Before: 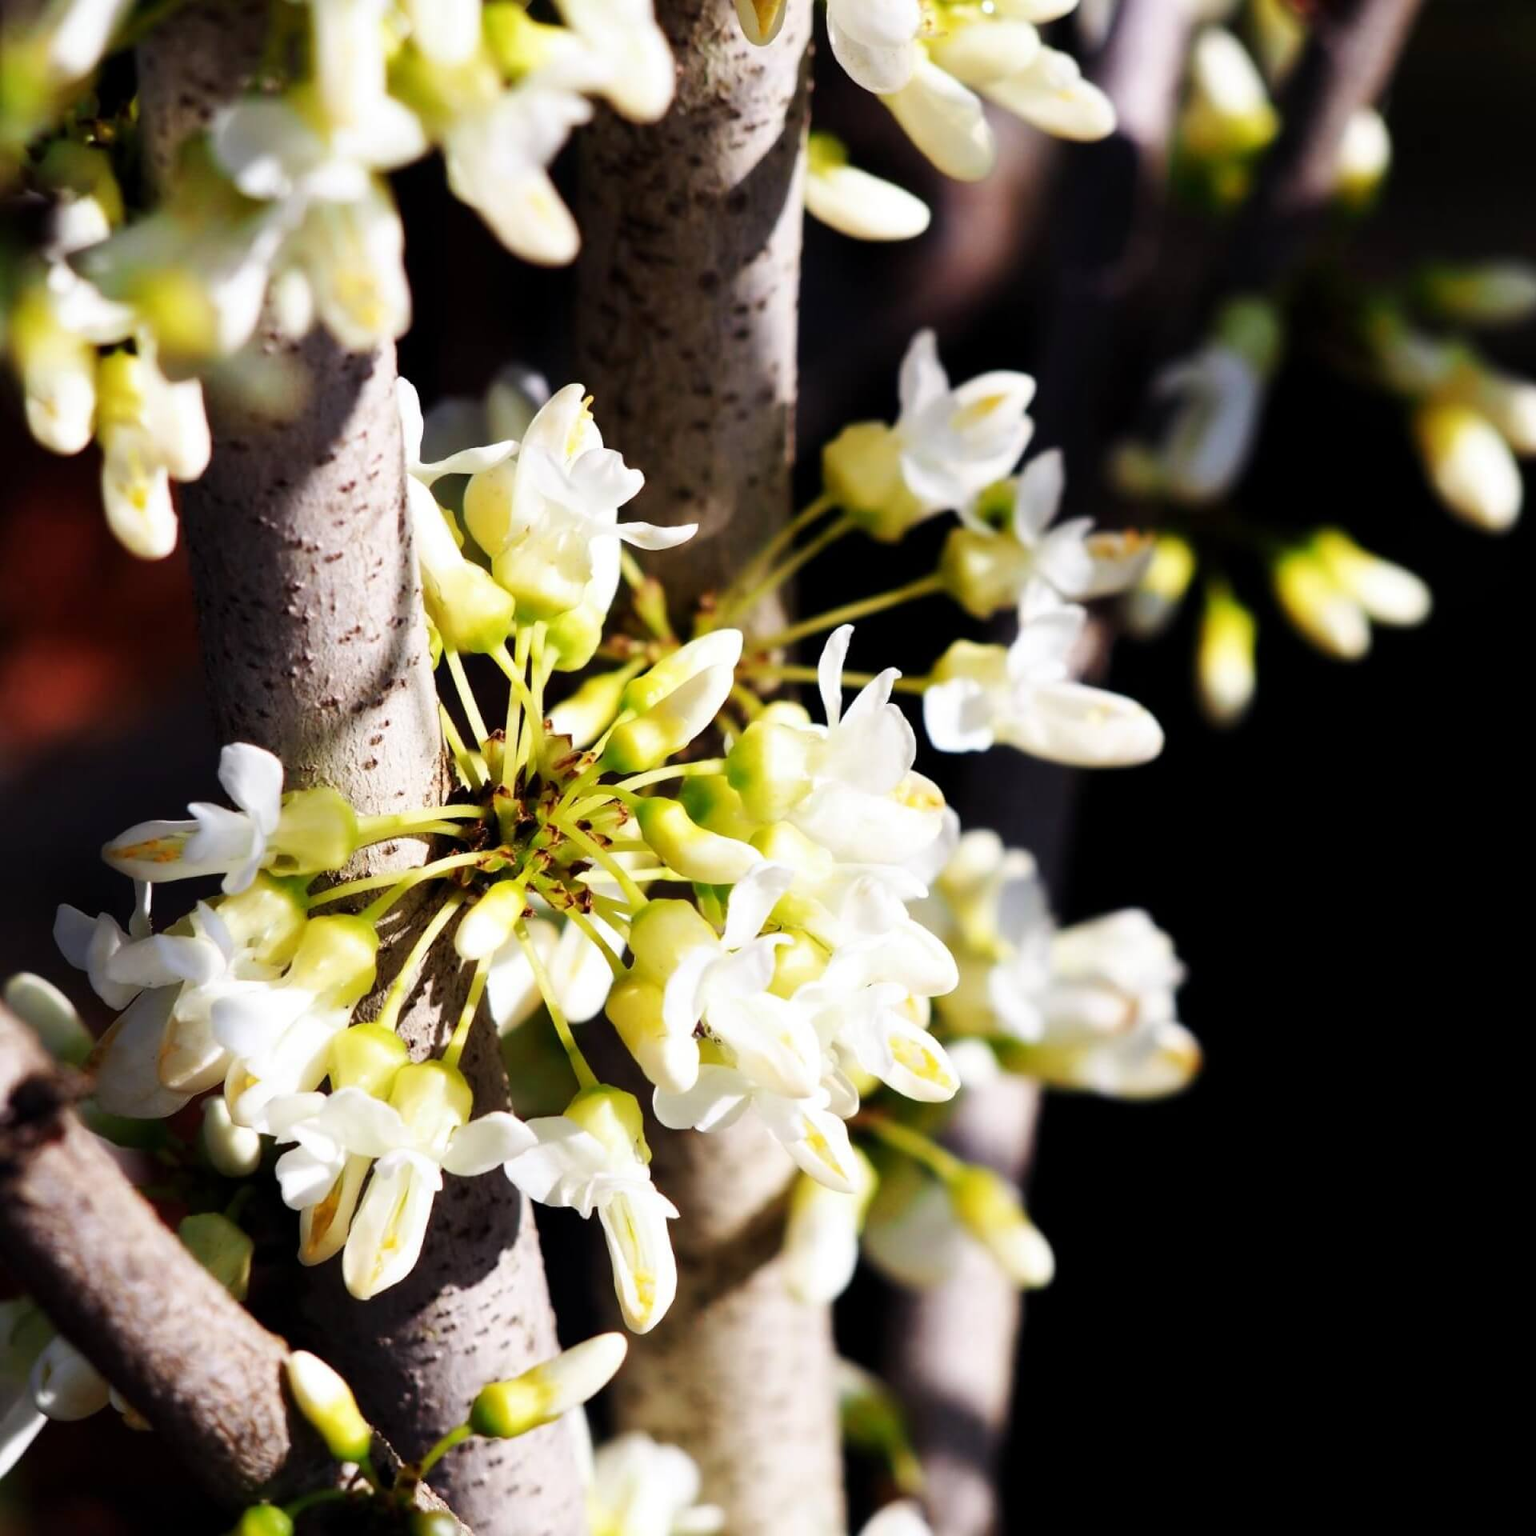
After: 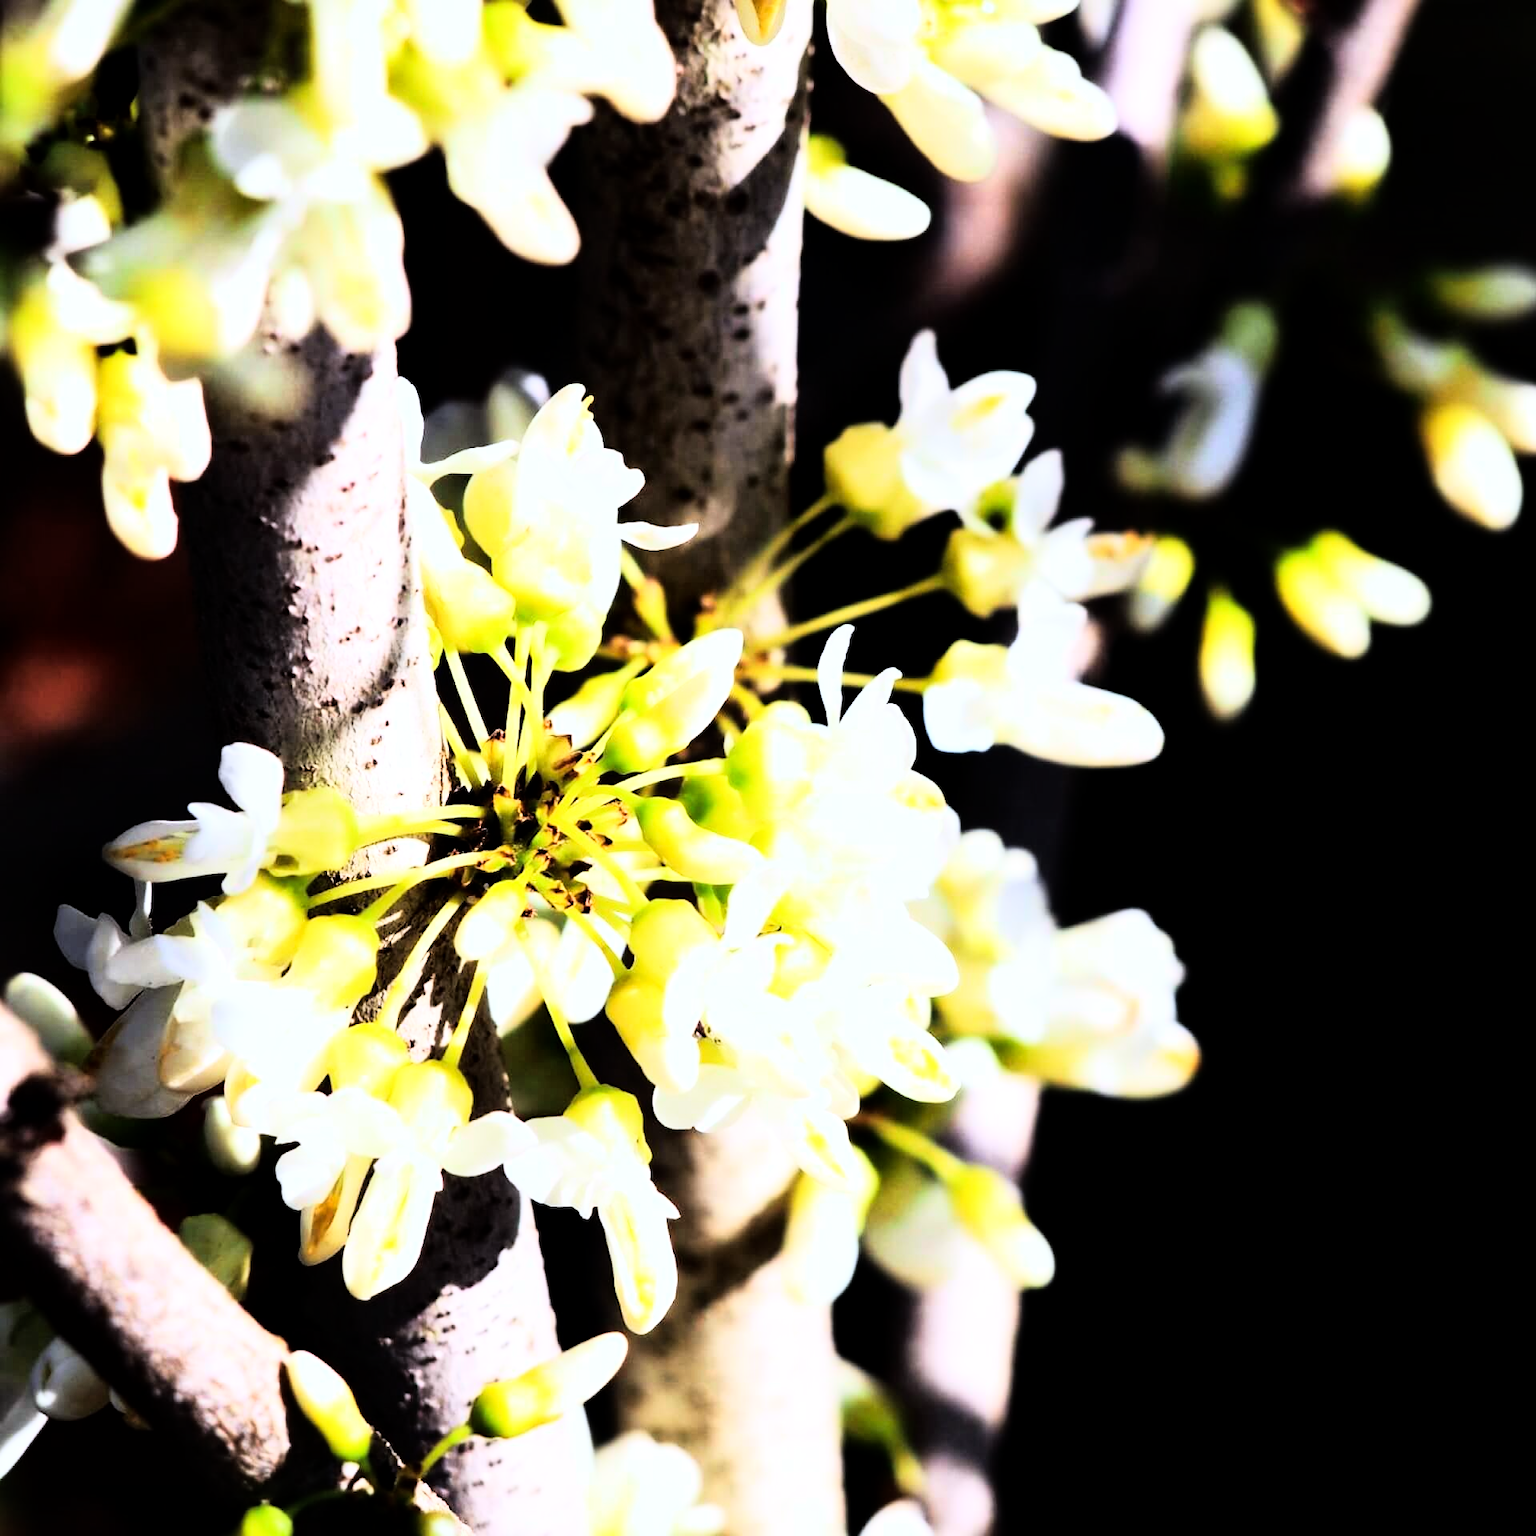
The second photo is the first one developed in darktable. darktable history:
local contrast: mode bilateral grid, contrast 20, coarseness 50, detail 120%, midtone range 0.2
white balance: red 0.967, blue 1.049
rgb curve: curves: ch0 [(0, 0) (0.21, 0.15) (0.24, 0.21) (0.5, 0.75) (0.75, 0.96) (0.89, 0.99) (1, 1)]; ch1 [(0, 0.02) (0.21, 0.13) (0.25, 0.2) (0.5, 0.67) (0.75, 0.9) (0.89, 0.97) (1, 1)]; ch2 [(0, 0.02) (0.21, 0.13) (0.25, 0.2) (0.5, 0.67) (0.75, 0.9) (0.89, 0.97) (1, 1)], compensate middle gray true
